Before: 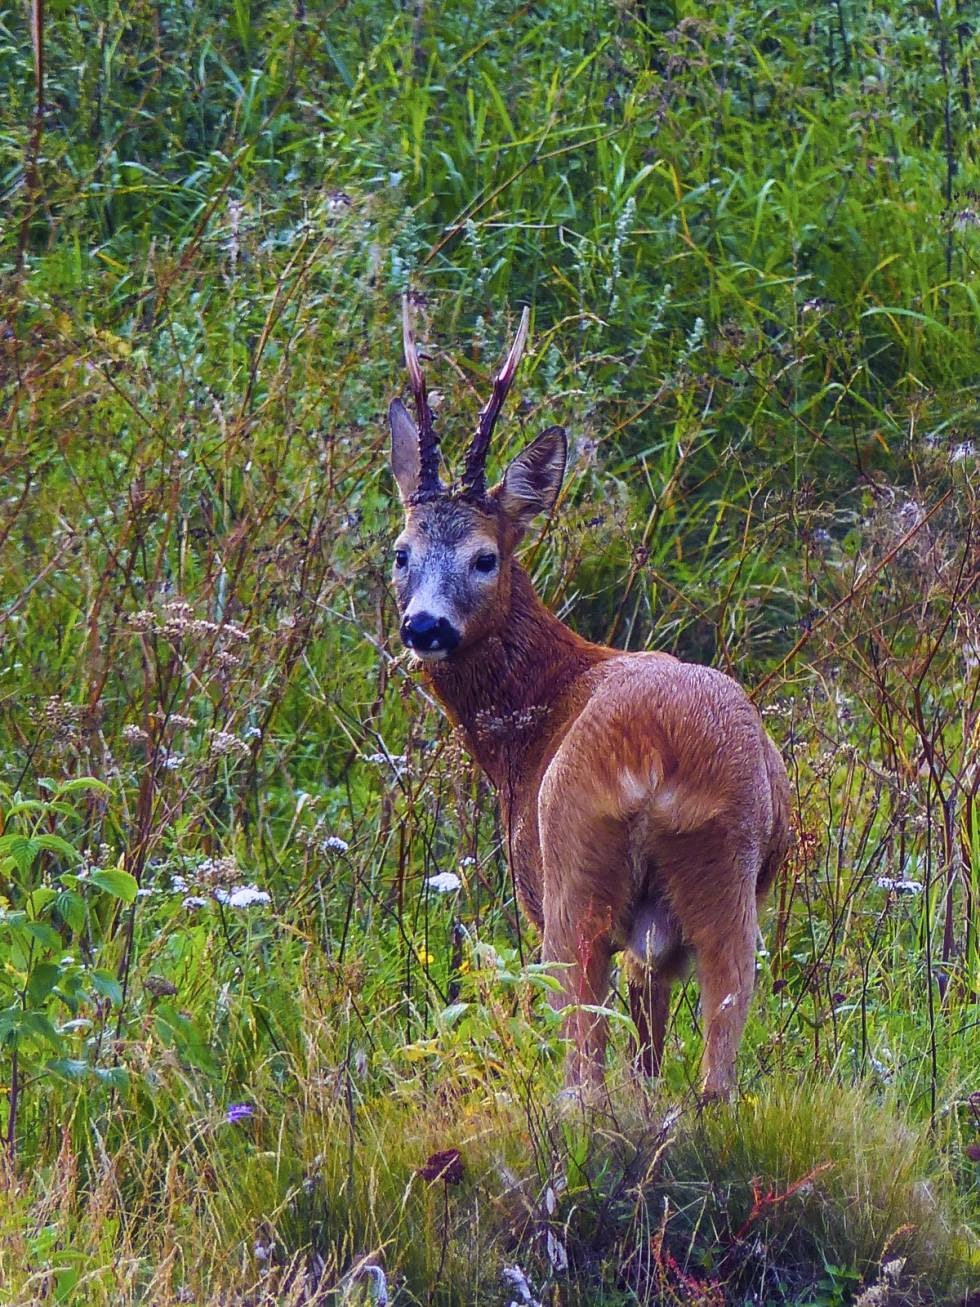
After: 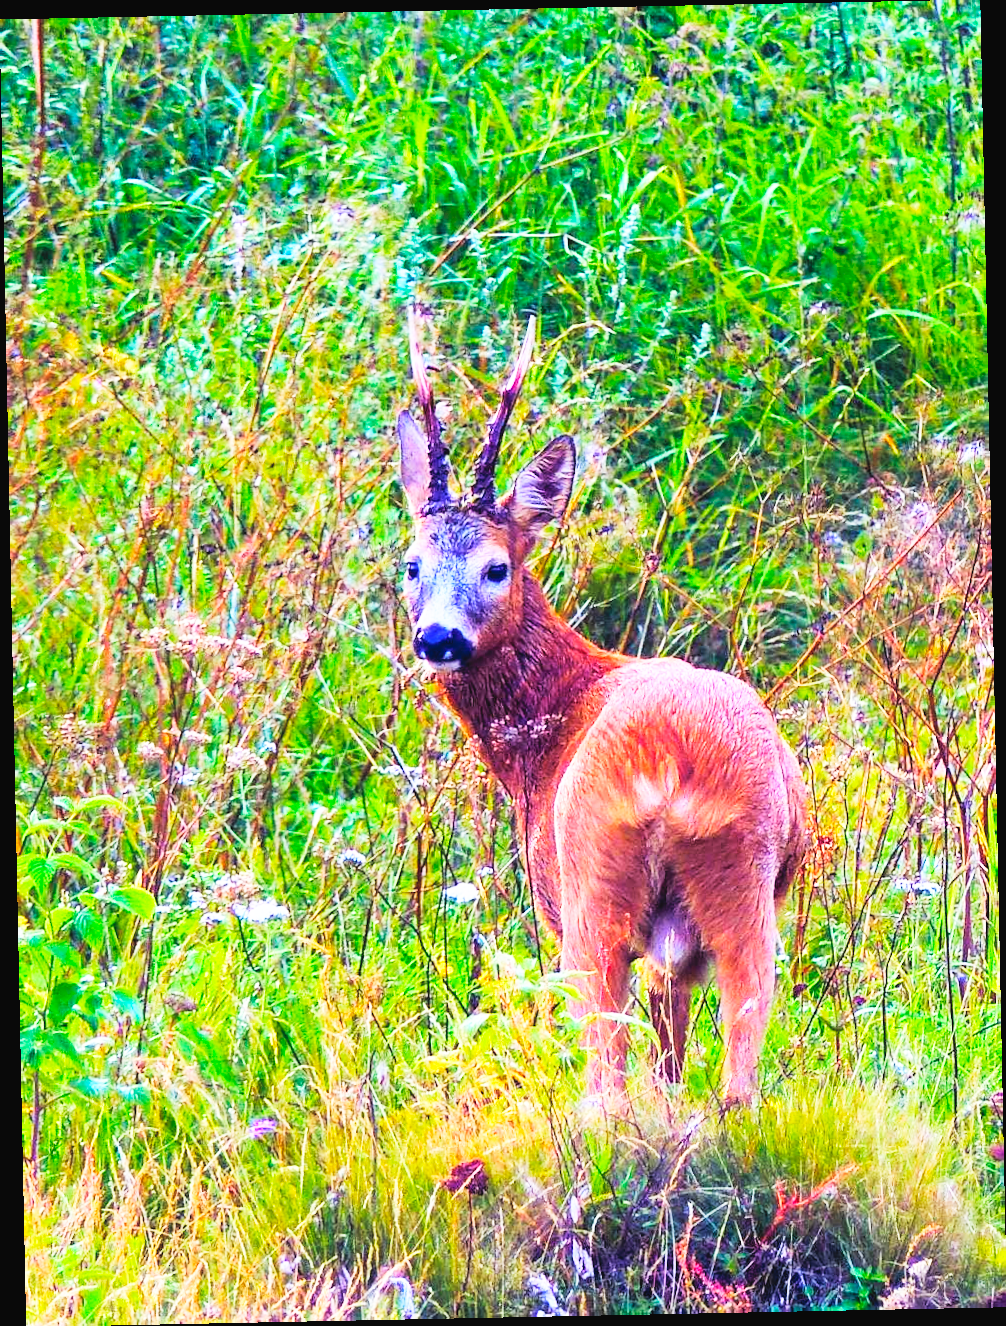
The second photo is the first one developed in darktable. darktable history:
contrast brightness saturation: contrast 0.1, brightness 0.3, saturation 0.14
rotate and perspective: rotation -1.17°, automatic cropping off
base curve: curves: ch0 [(0, 0) (0.007, 0.004) (0.027, 0.03) (0.046, 0.07) (0.207, 0.54) (0.442, 0.872) (0.673, 0.972) (1, 1)], preserve colors none
